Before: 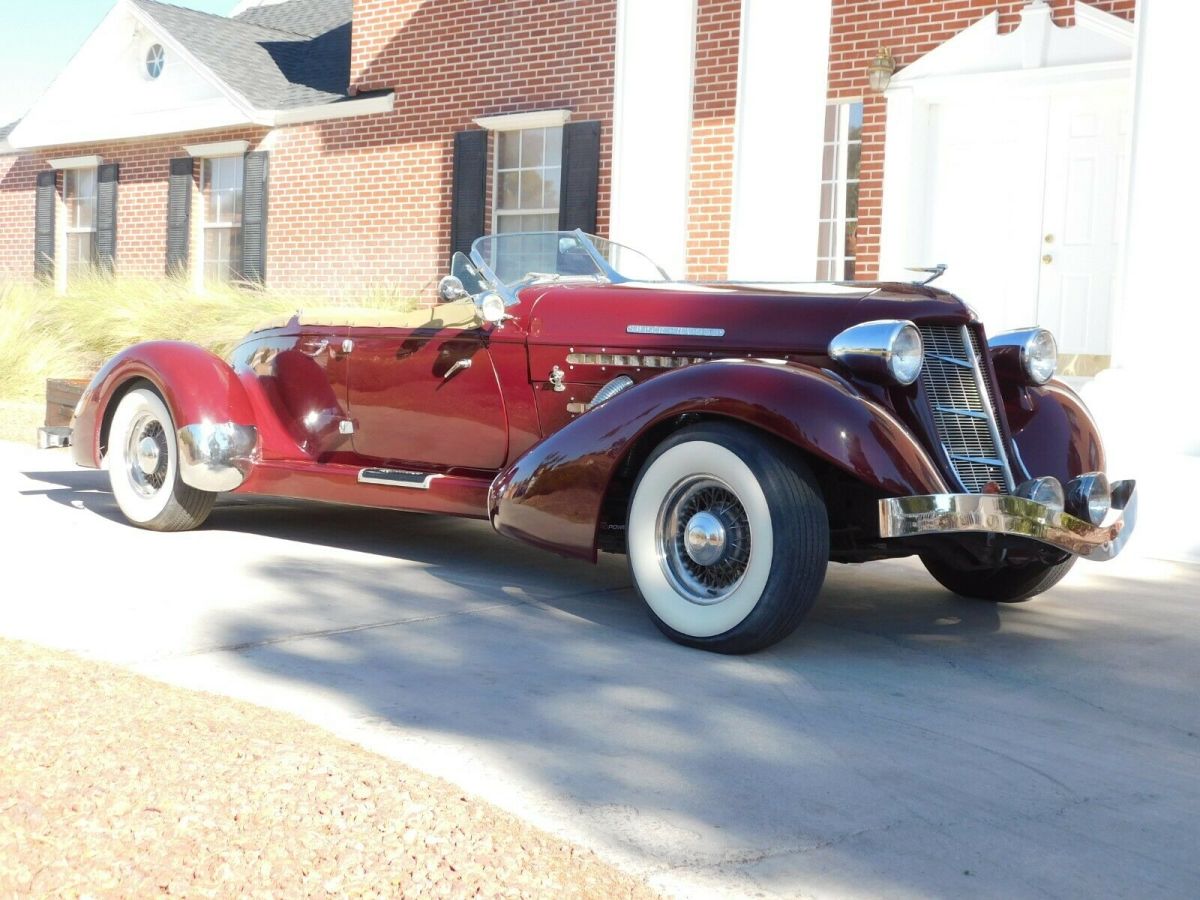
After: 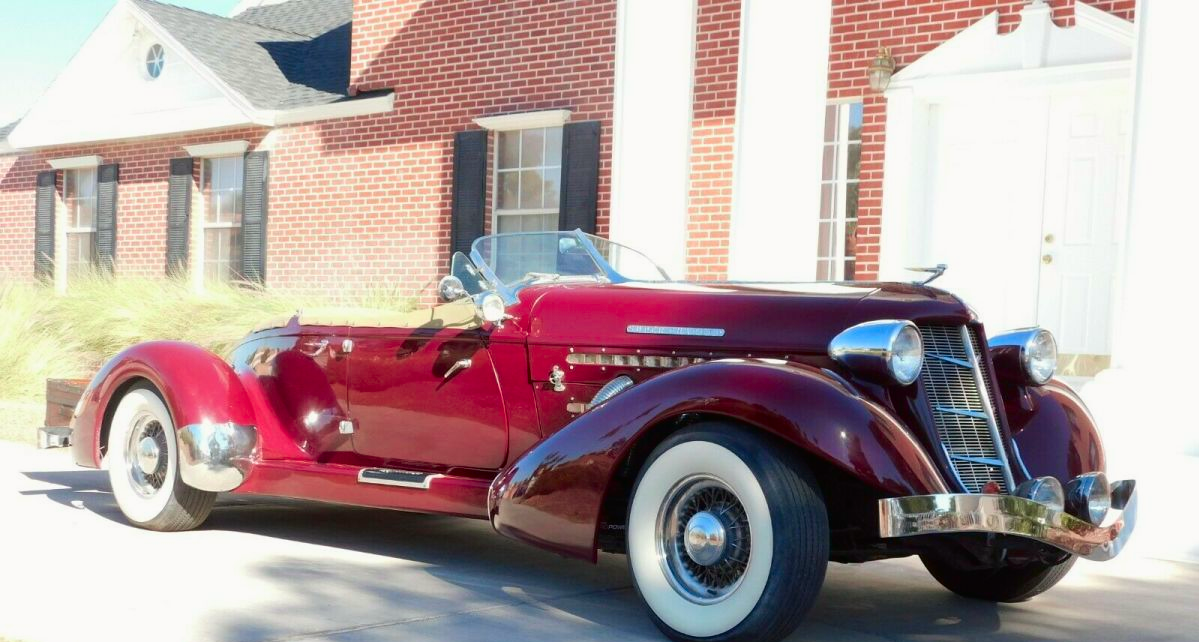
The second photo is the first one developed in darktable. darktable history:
crop: bottom 28.576%
tone curve: curves: ch0 [(0, 0) (0.059, 0.027) (0.162, 0.125) (0.304, 0.279) (0.547, 0.532) (0.828, 0.815) (1, 0.983)]; ch1 [(0, 0) (0.23, 0.166) (0.34, 0.298) (0.371, 0.334) (0.435, 0.413) (0.477, 0.469) (0.499, 0.498) (0.529, 0.544) (0.559, 0.587) (0.743, 0.798) (1, 1)]; ch2 [(0, 0) (0.431, 0.414) (0.498, 0.503) (0.524, 0.531) (0.568, 0.567) (0.6, 0.597) (0.643, 0.631) (0.74, 0.721) (1, 1)], color space Lab, independent channels, preserve colors none
